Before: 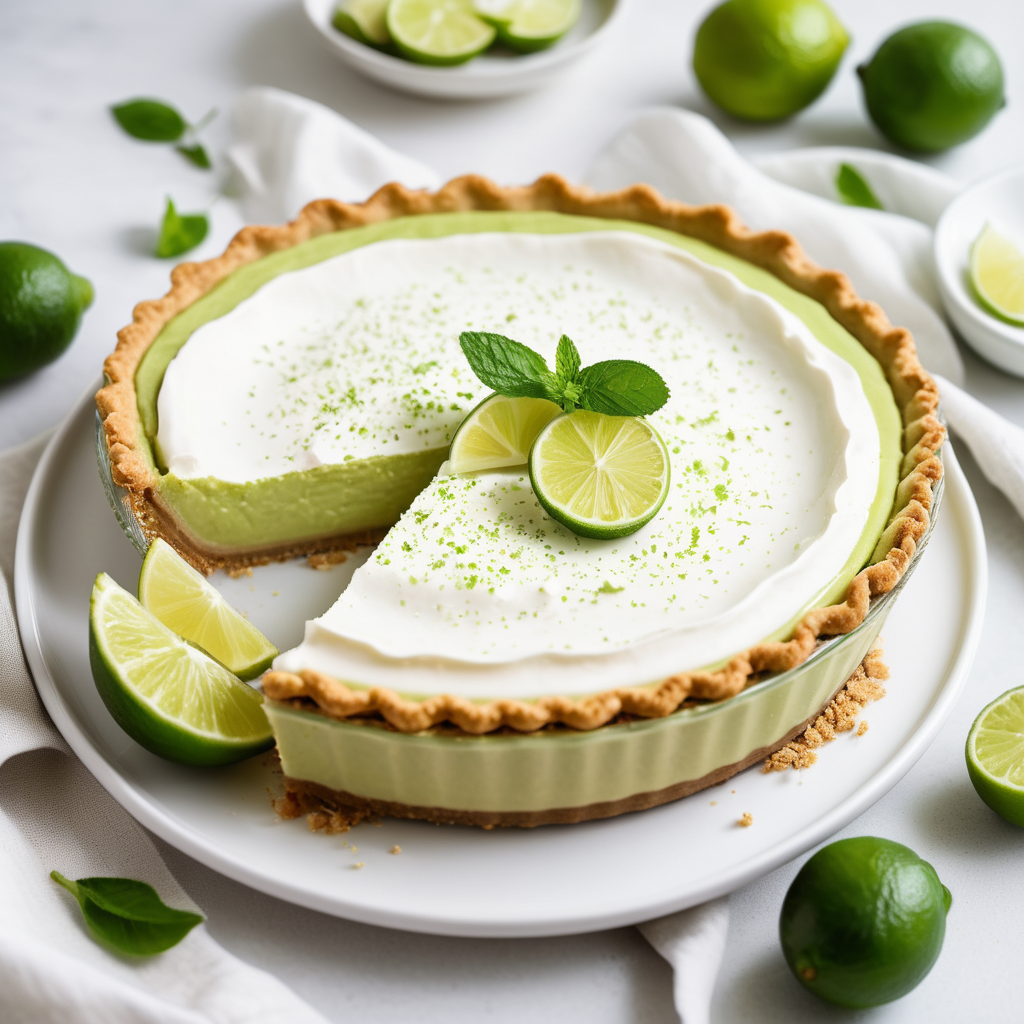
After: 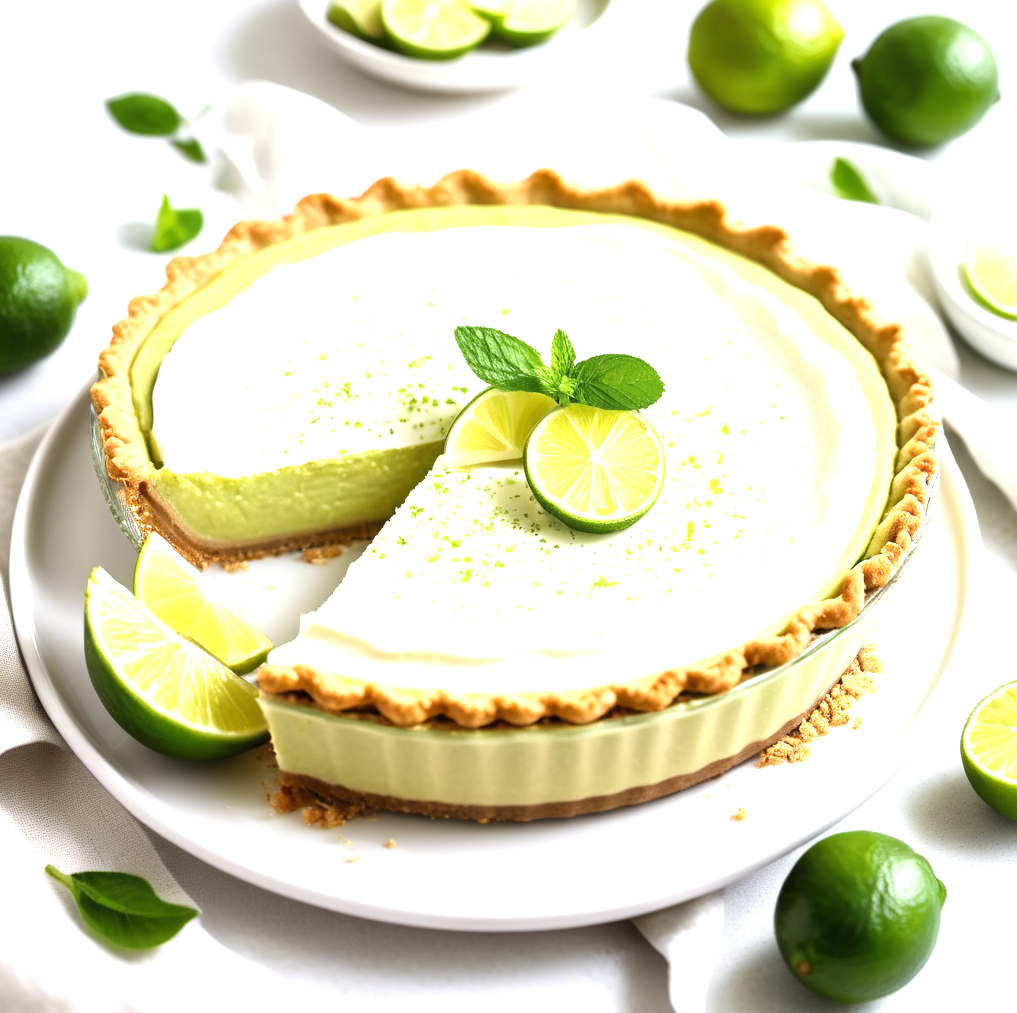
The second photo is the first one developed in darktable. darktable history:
crop: left 0.495%, top 0.639%, right 0.185%, bottom 0.41%
exposure: exposure 1 EV, compensate highlight preservation false
